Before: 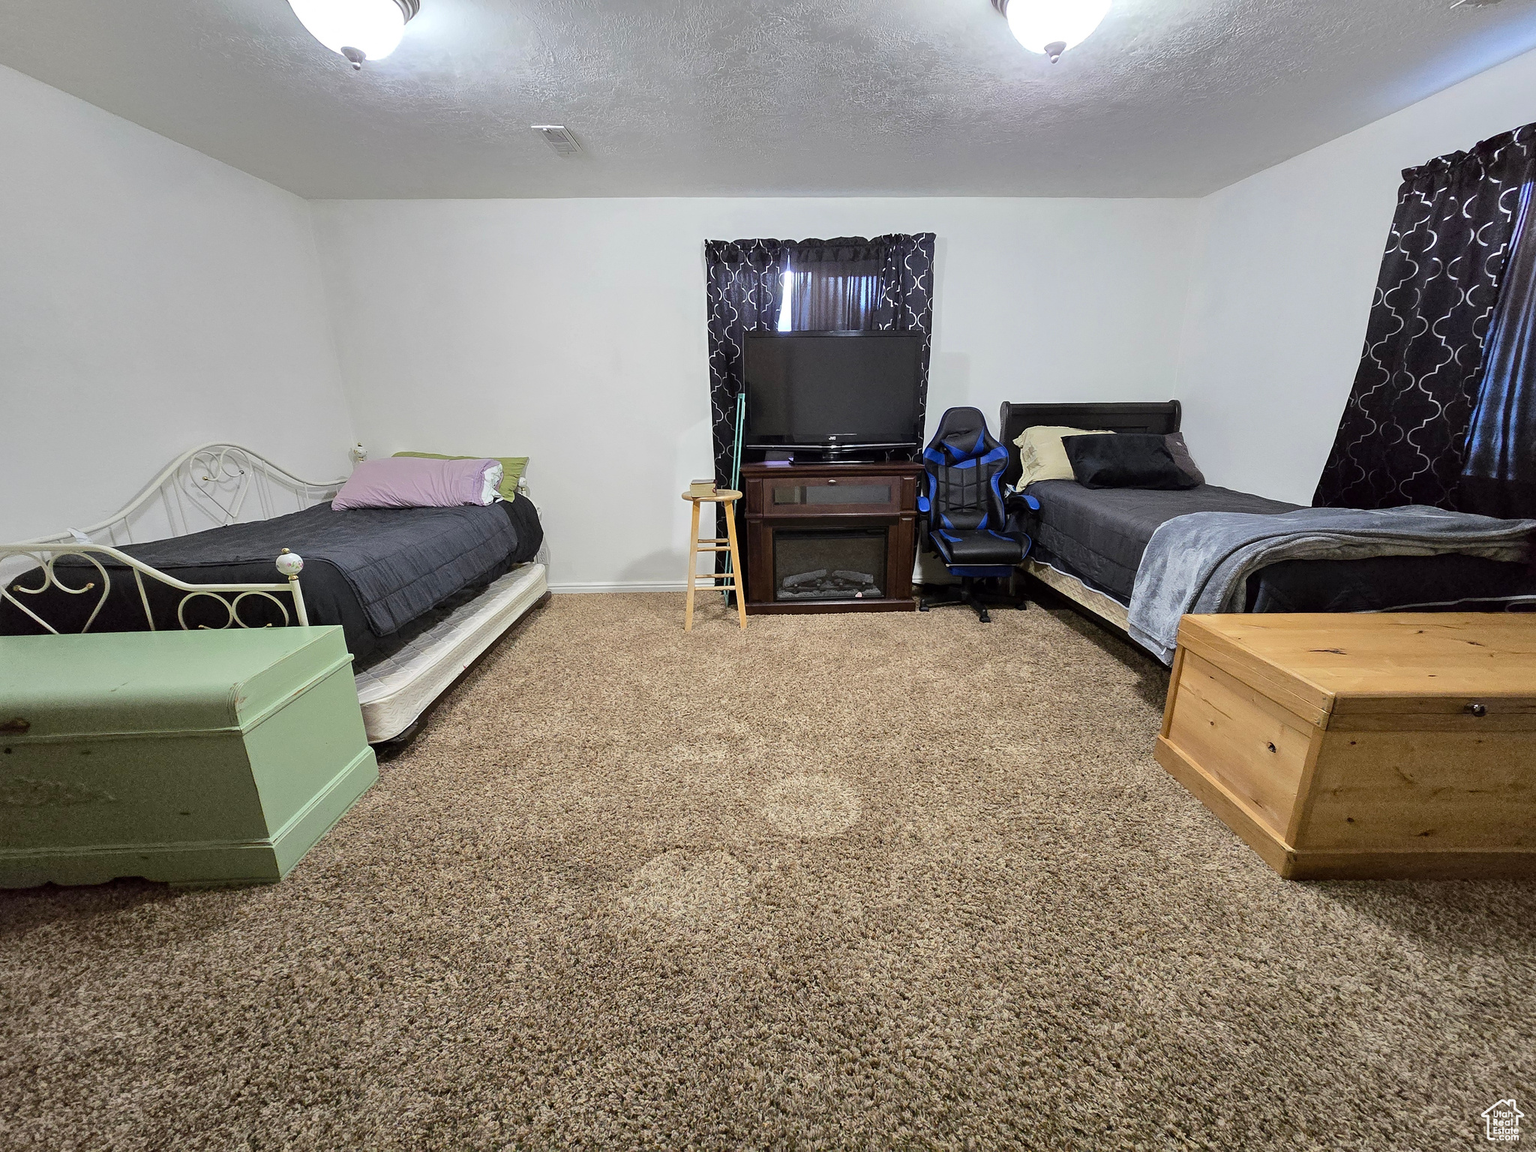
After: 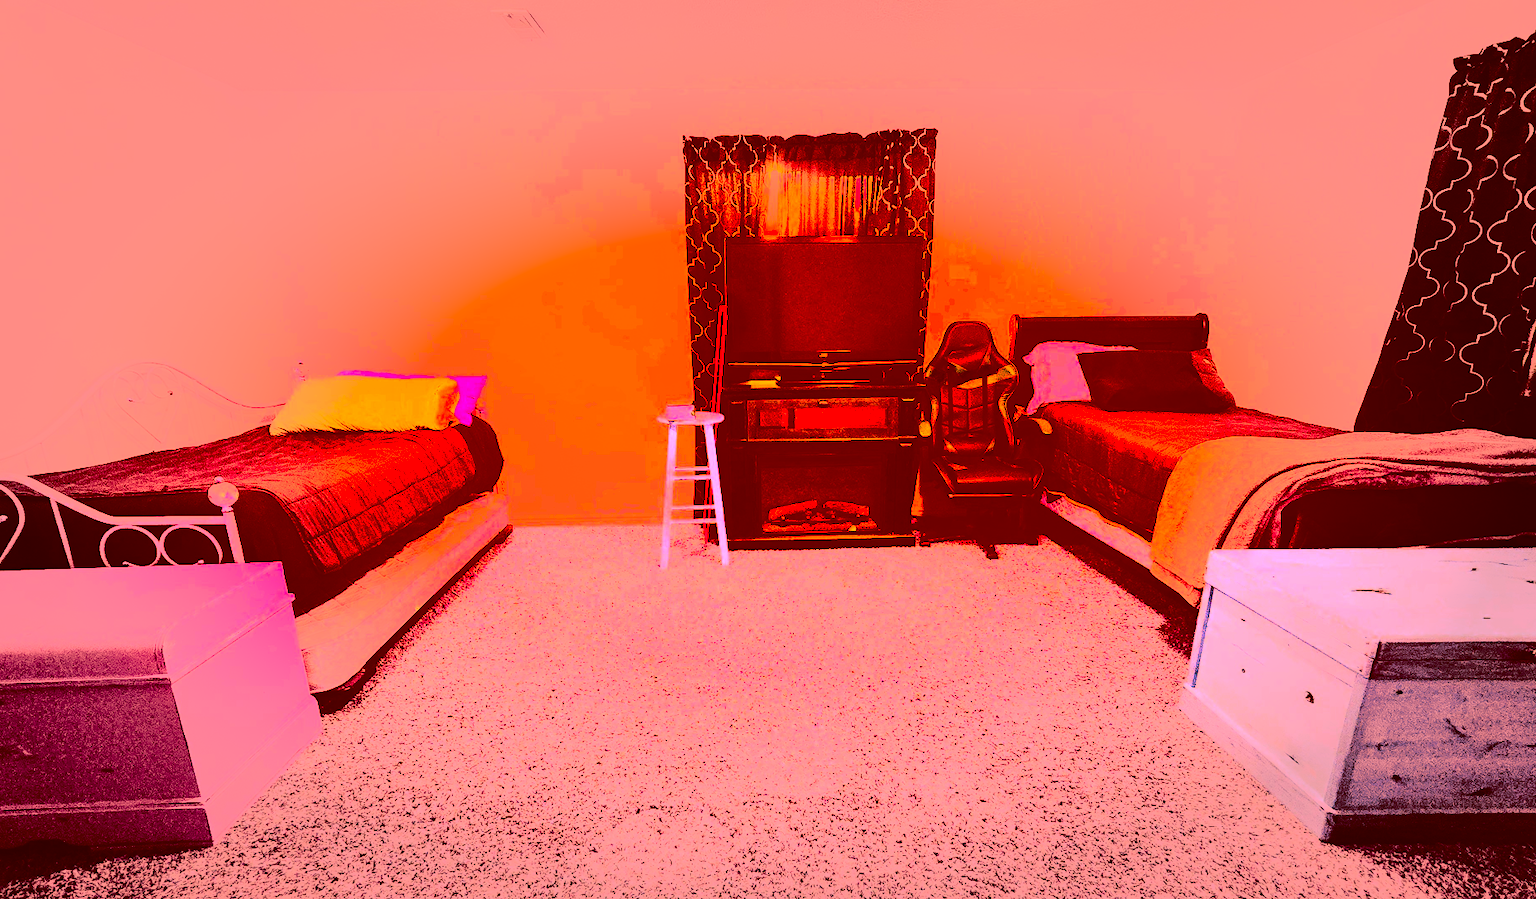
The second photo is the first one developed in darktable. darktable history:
shadows and highlights: shadows -20.24, white point adjustment -1.99, highlights -34.87
exposure: black level correction 0, exposure 1.1 EV, compensate highlight preservation false
crop: left 5.753%, top 10.219%, right 3.793%, bottom 19.138%
color correction: highlights a* -39.3, highlights b* -39.84, shadows a* -39.51, shadows b* -39.6, saturation -2.95
vignetting: fall-off start 48.38%, automatic ratio true, width/height ratio 1.289
contrast brightness saturation: contrast 0.949, brightness 0.19
tone curve: curves: ch0 [(0, 0) (0.126, 0.086) (0.338, 0.327) (0.494, 0.55) (0.703, 0.762) (1, 1)]; ch1 [(0, 0) (0.346, 0.324) (0.45, 0.431) (0.5, 0.5) (0.522, 0.517) (0.55, 0.578) (1, 1)]; ch2 [(0, 0) (0.44, 0.424) (0.501, 0.499) (0.554, 0.563) (0.622, 0.667) (0.707, 0.746) (1, 1)], preserve colors none
